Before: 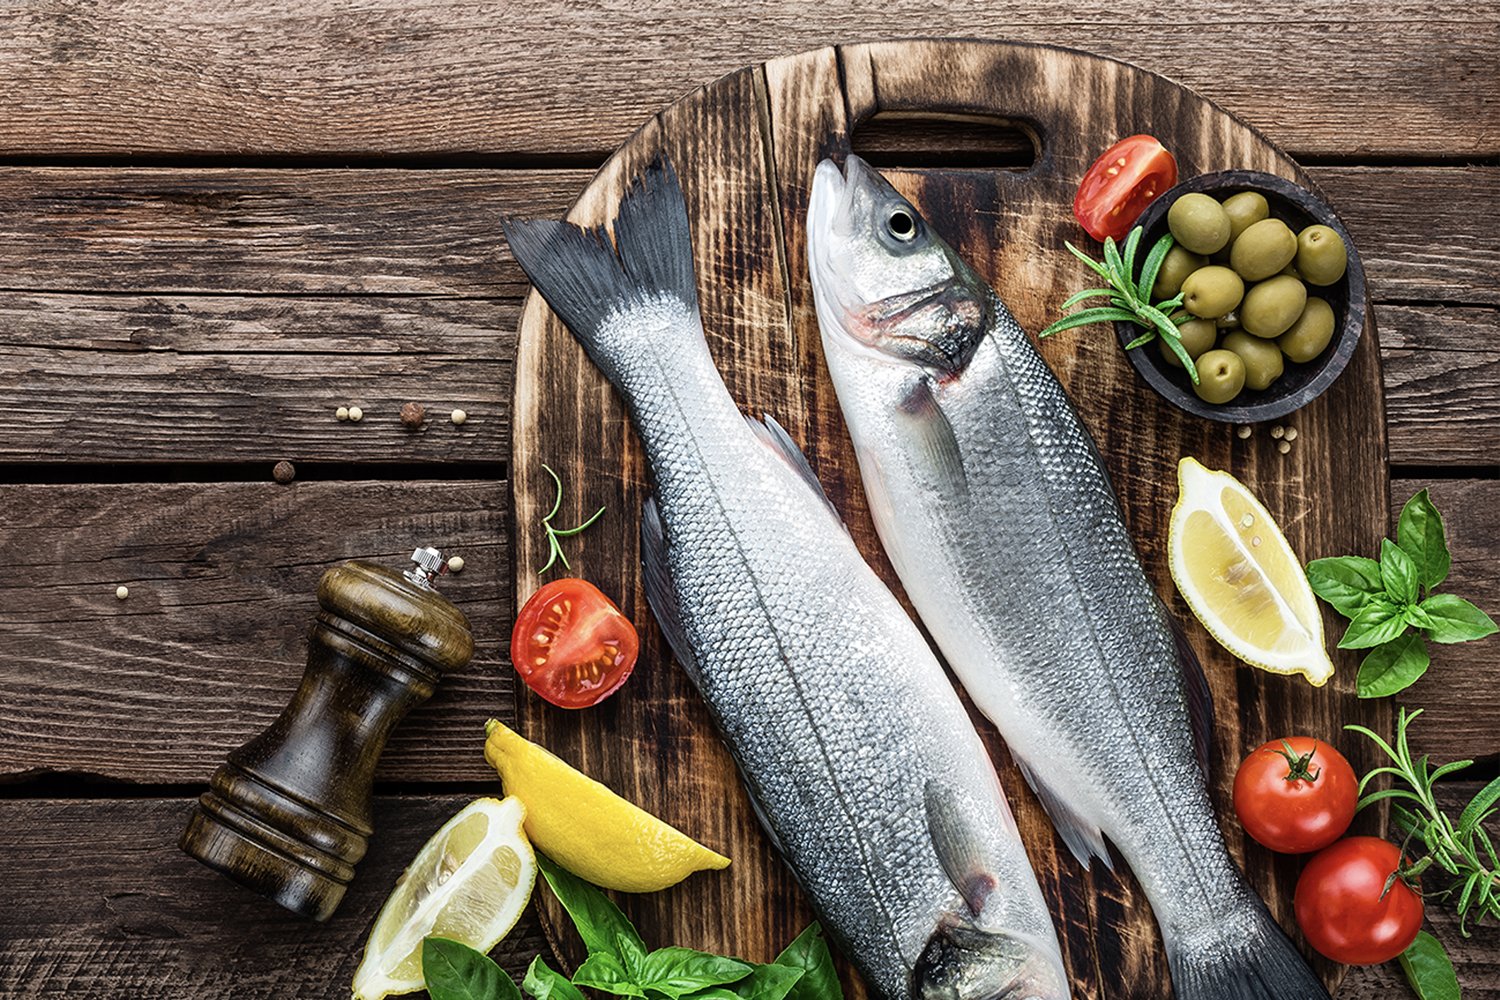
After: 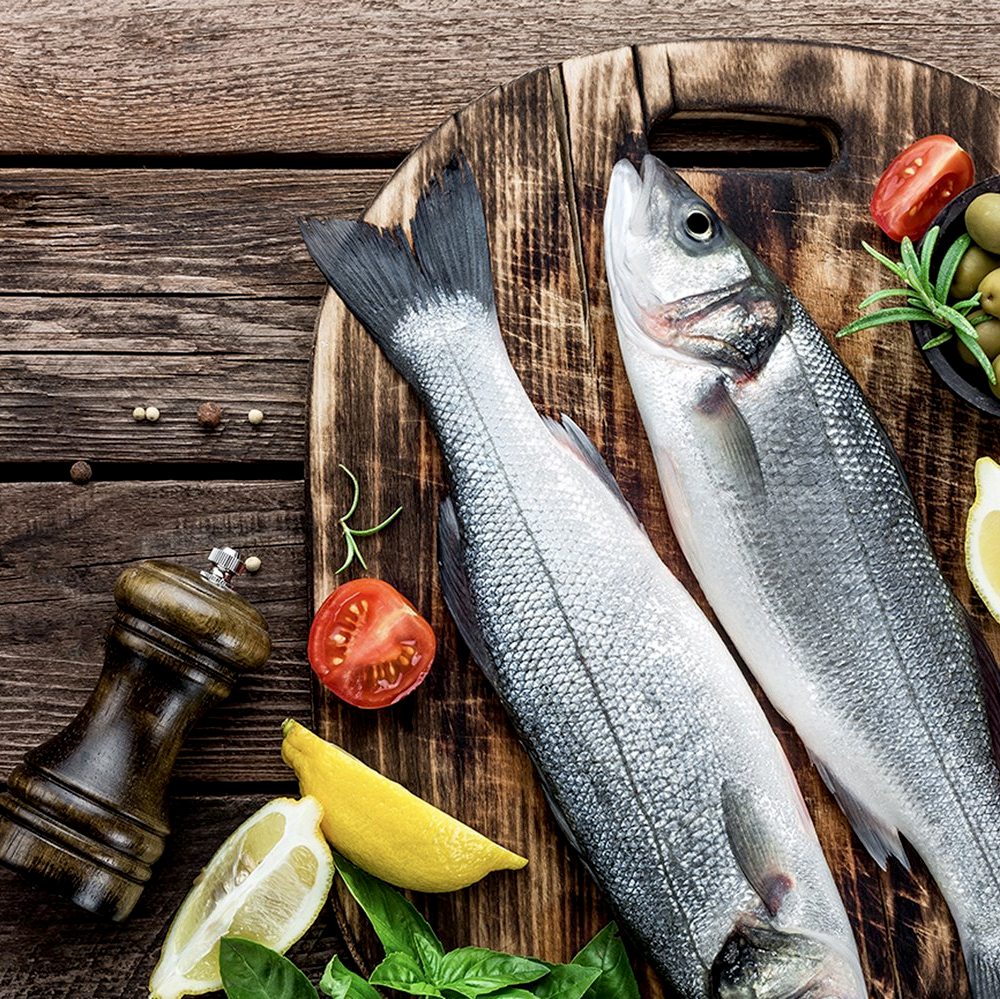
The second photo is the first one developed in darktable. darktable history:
crop and rotate: left 13.537%, right 19.796%
exposure: black level correction 0.005, exposure 0.001 EV, compensate highlight preservation false
